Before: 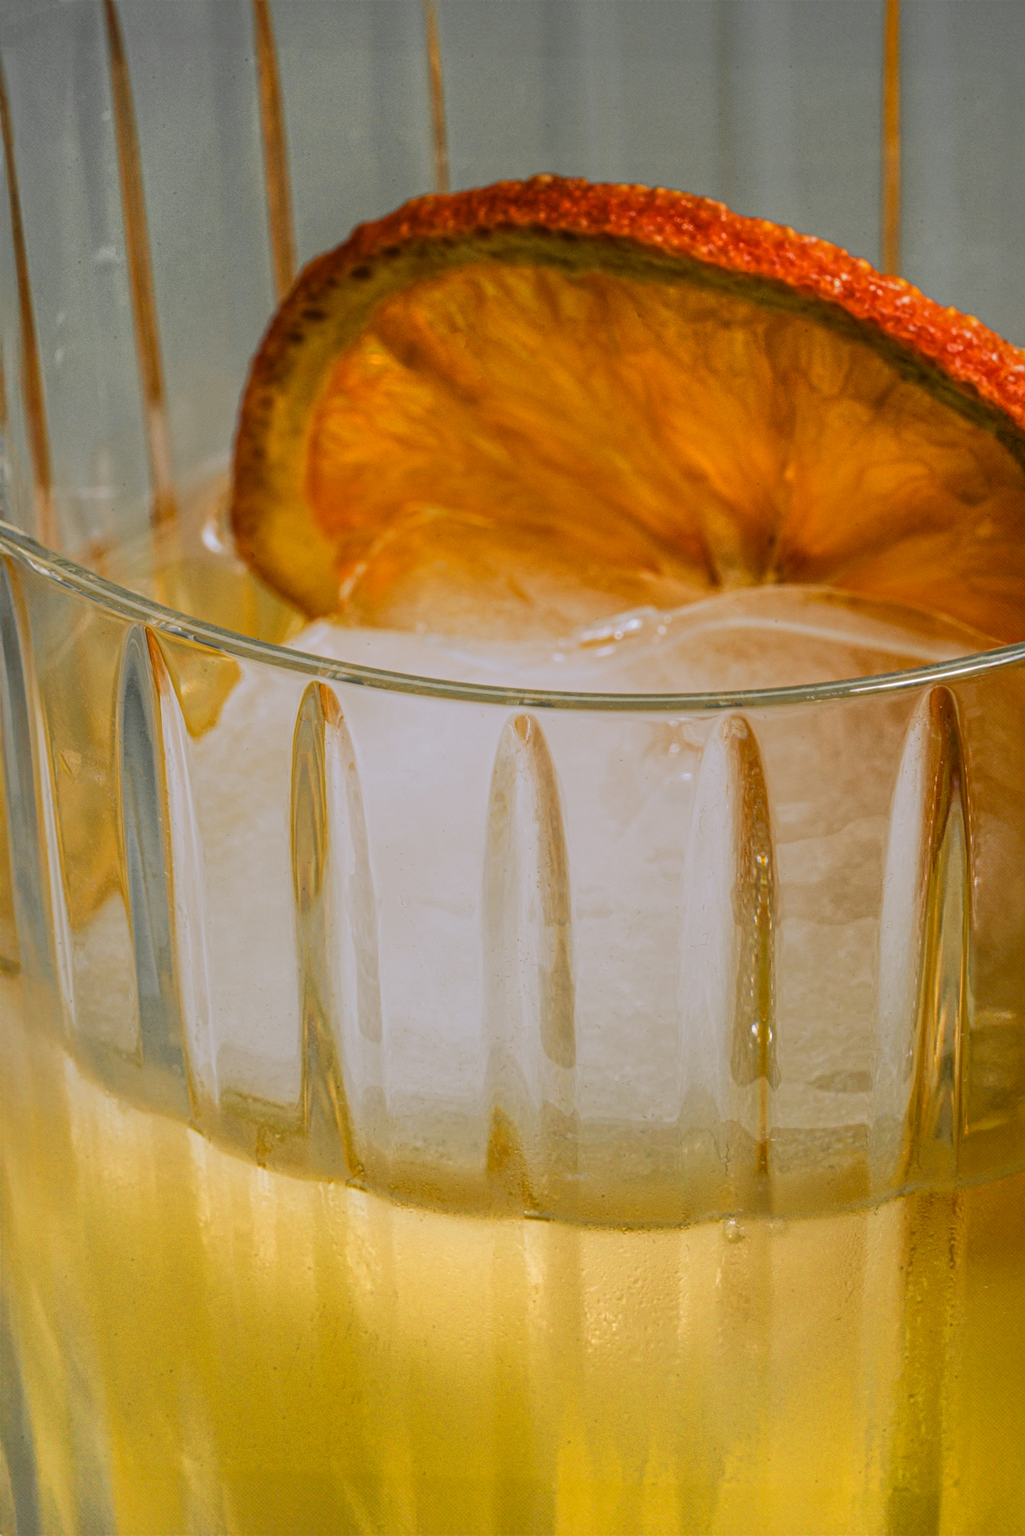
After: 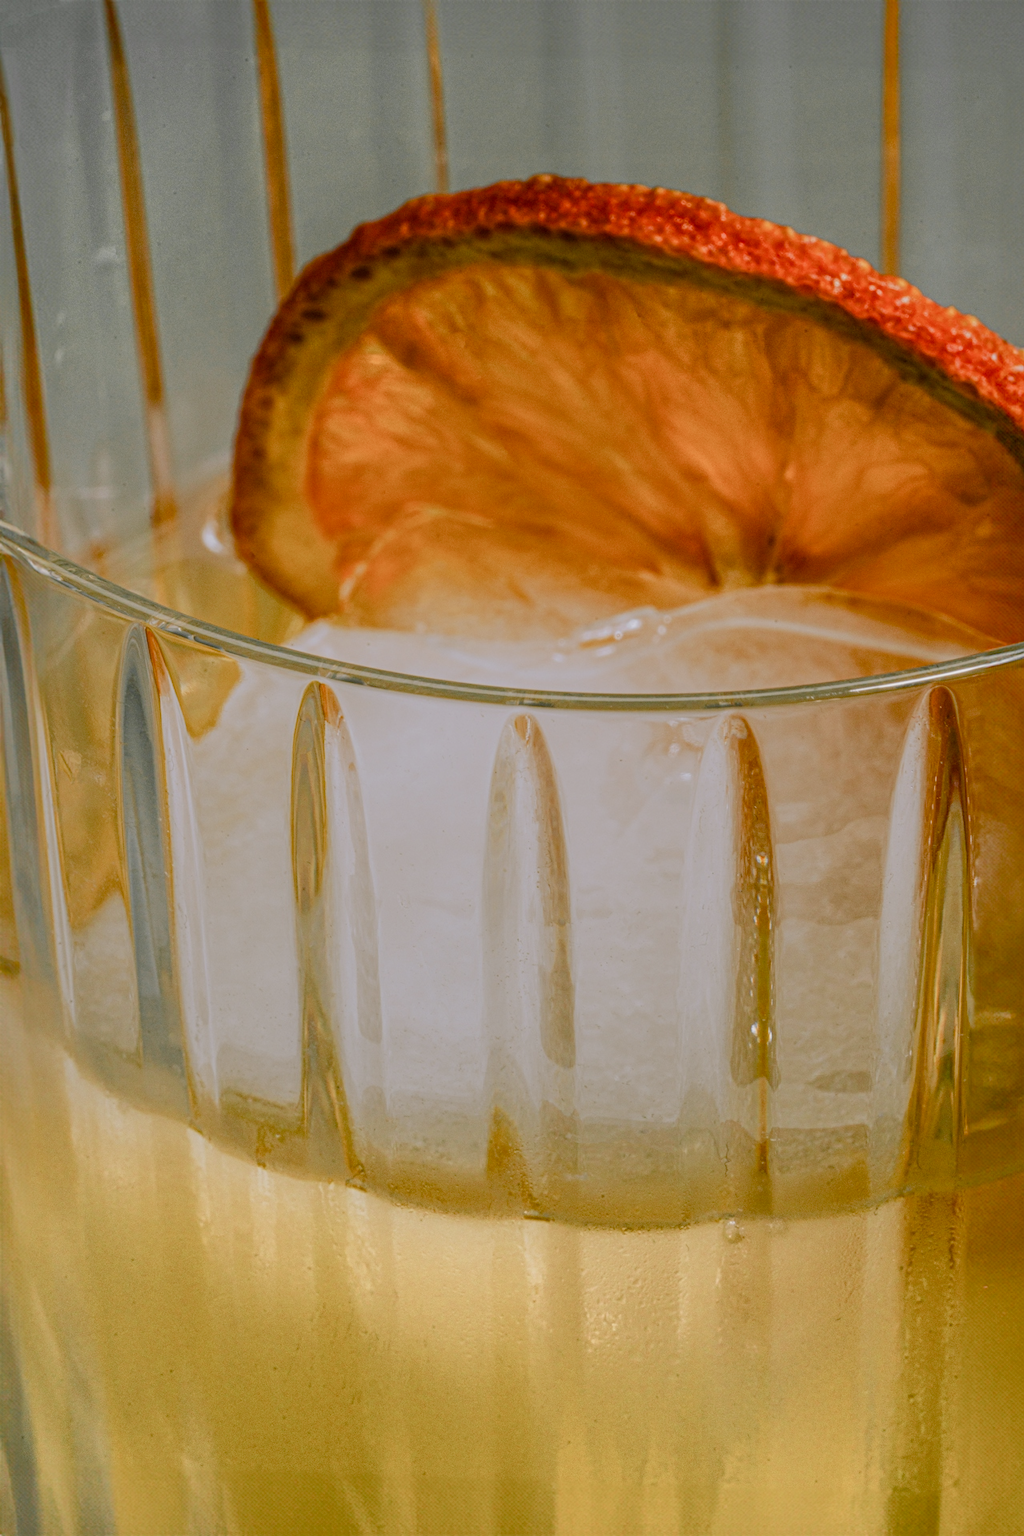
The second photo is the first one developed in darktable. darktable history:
local contrast: on, module defaults
color balance rgb: shadows lift › chroma 1%, shadows lift › hue 113°, highlights gain › chroma 0.2%, highlights gain › hue 333°, perceptual saturation grading › global saturation 20%, perceptual saturation grading › highlights -50%, perceptual saturation grading › shadows 25%, contrast -20%
